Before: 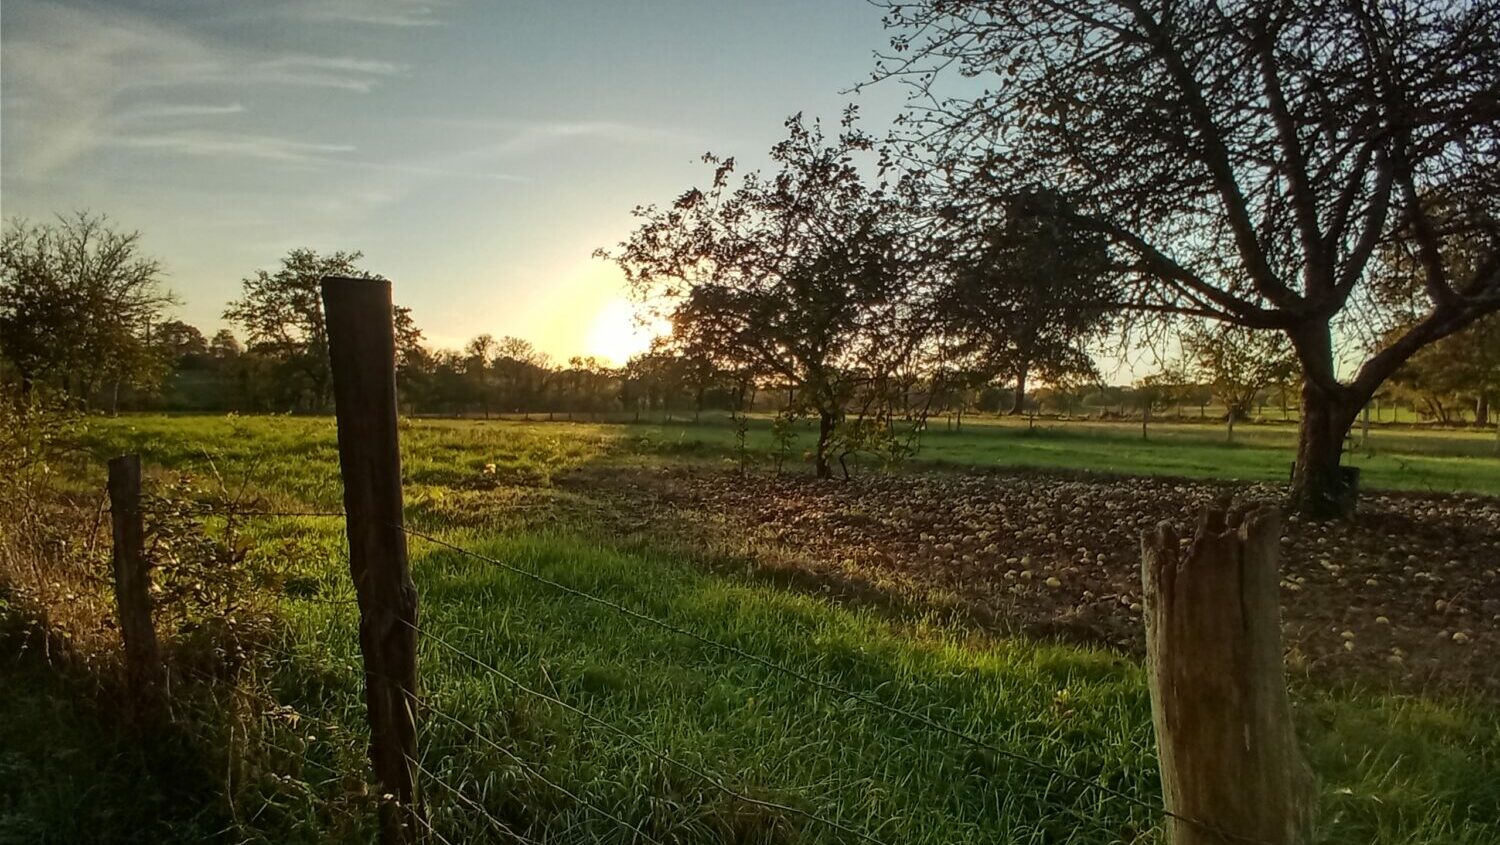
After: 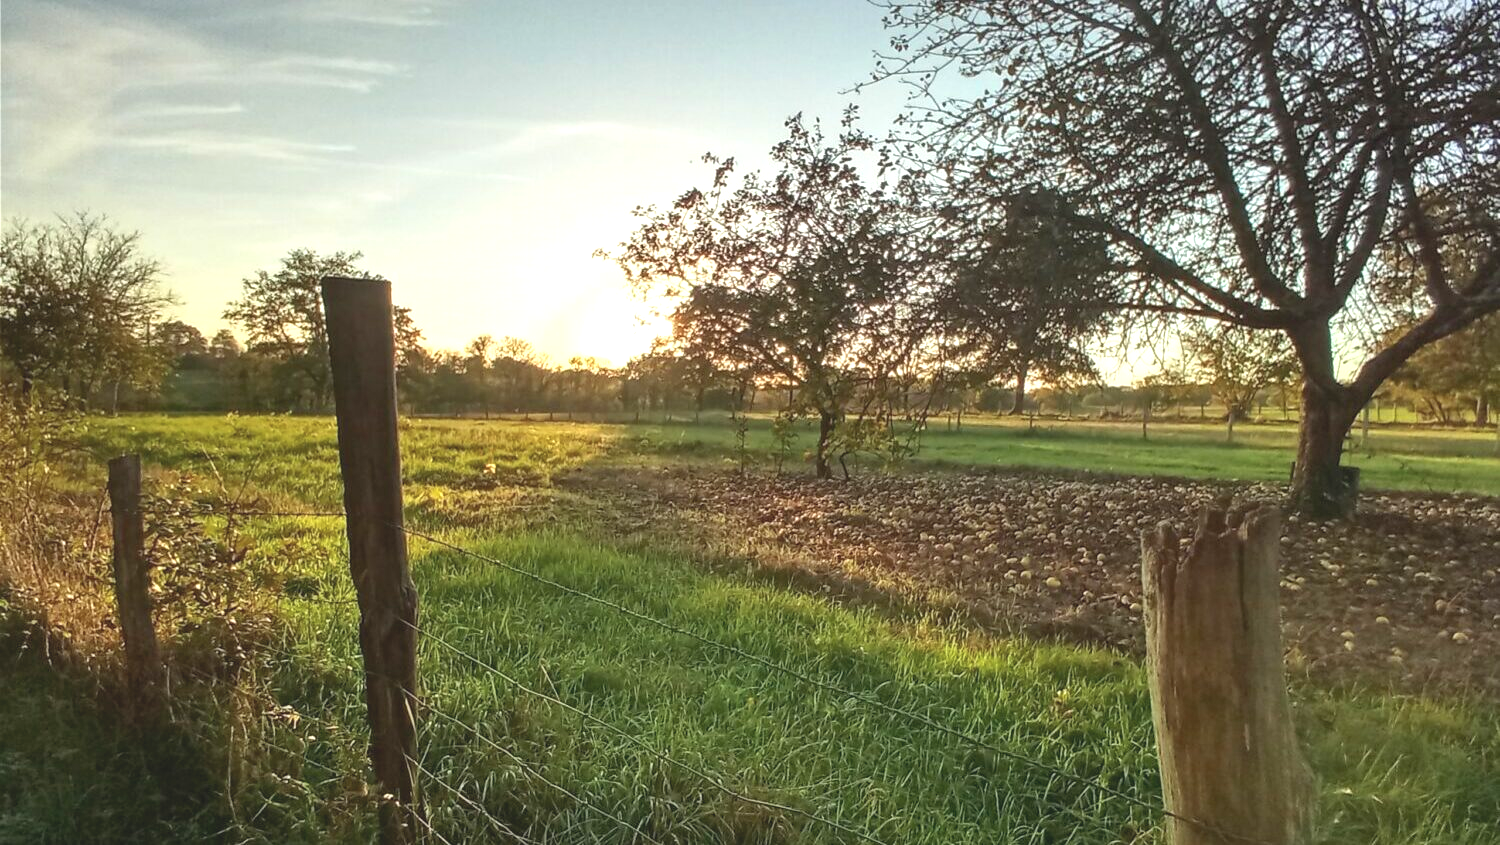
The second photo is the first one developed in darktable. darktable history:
exposure: black level correction 0, exposure 1.2 EV, compensate highlight preservation false
contrast brightness saturation: contrast -0.159, brightness 0.048, saturation -0.118
